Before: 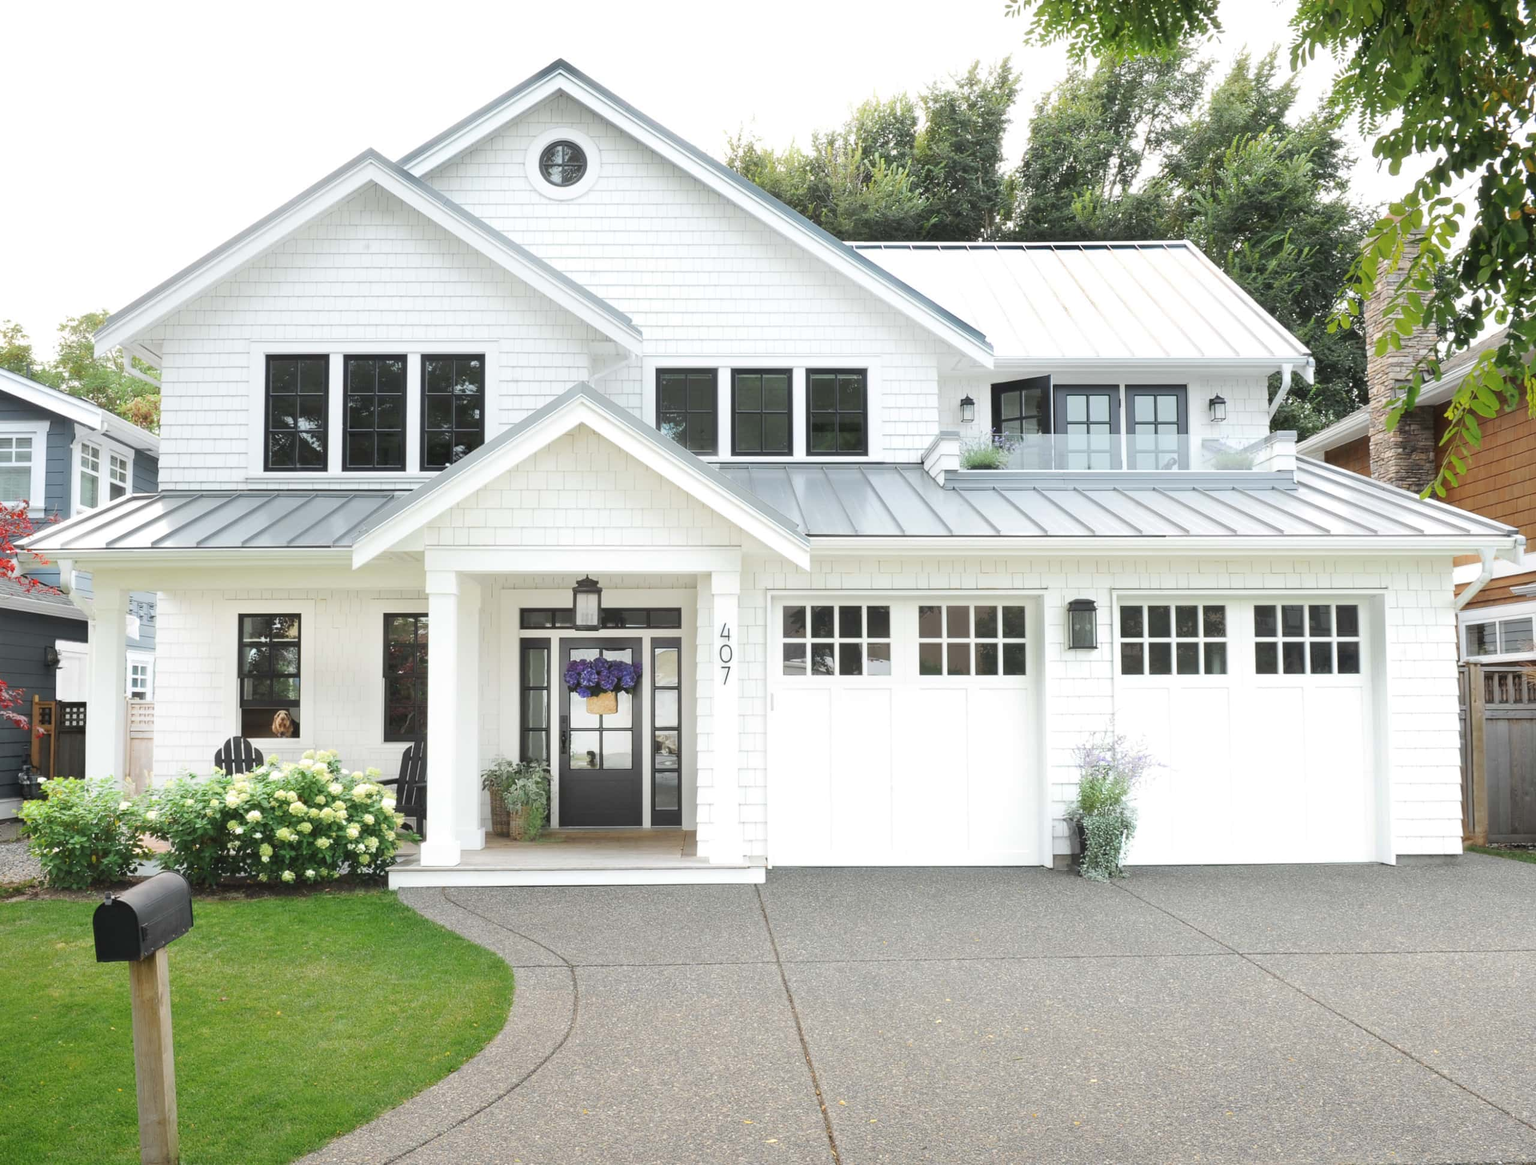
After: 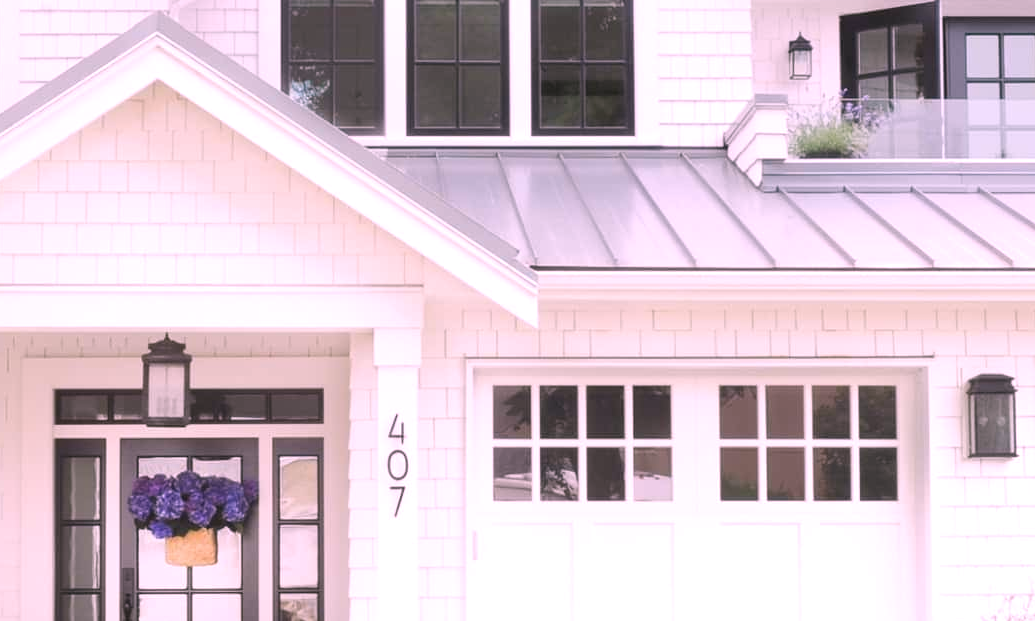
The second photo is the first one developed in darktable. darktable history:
crop: left 31.751%, top 32.172%, right 27.8%, bottom 35.83%
white balance: red 1.188, blue 1.11
